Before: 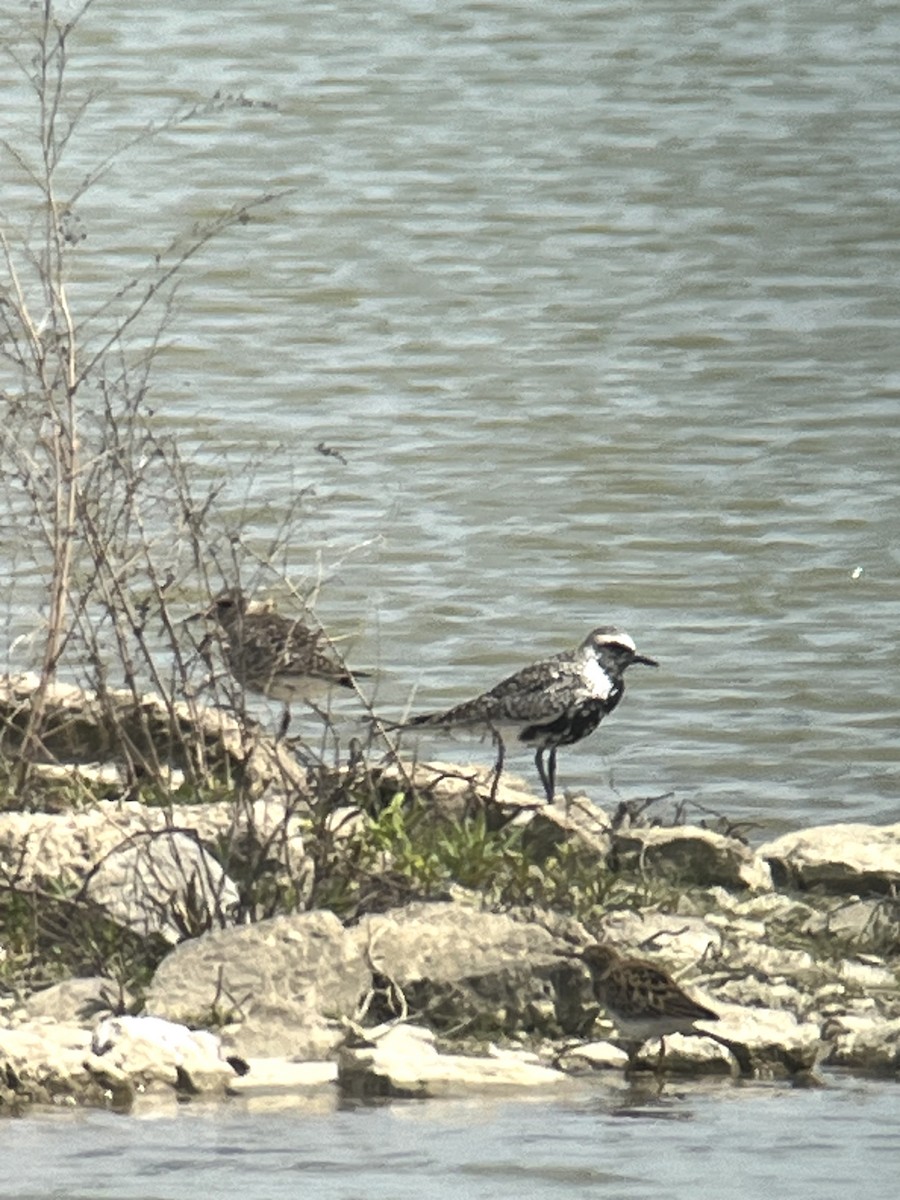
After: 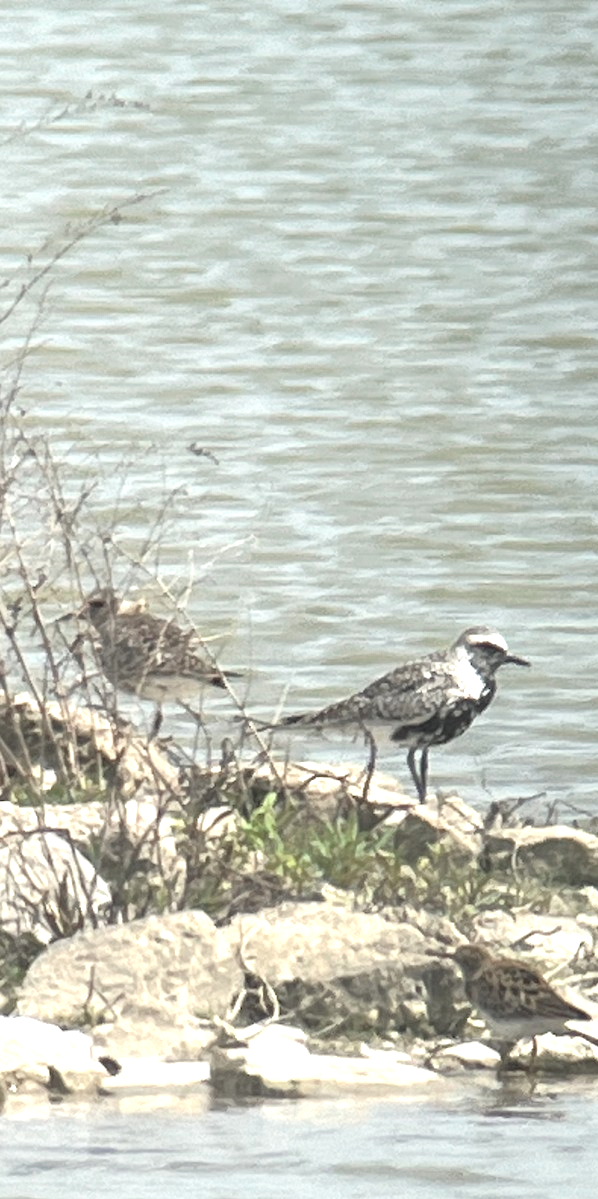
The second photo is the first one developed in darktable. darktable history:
contrast brightness saturation: brightness 0.129
color zones: curves: ch0 [(0, 0.5) (0.125, 0.4) (0.25, 0.5) (0.375, 0.4) (0.5, 0.4) (0.625, 0.35) (0.75, 0.35) (0.875, 0.5)]; ch1 [(0, 0.35) (0.125, 0.45) (0.25, 0.35) (0.375, 0.35) (0.5, 0.35) (0.625, 0.35) (0.75, 0.45) (0.875, 0.35)]; ch2 [(0, 0.6) (0.125, 0.5) (0.25, 0.5) (0.375, 0.6) (0.5, 0.6) (0.625, 0.5) (0.75, 0.5) (0.875, 0.5)]
crop and rotate: left 14.294%, right 19.22%
exposure: black level correction 0, exposure 0.588 EV, compensate exposure bias true, compensate highlight preservation false
